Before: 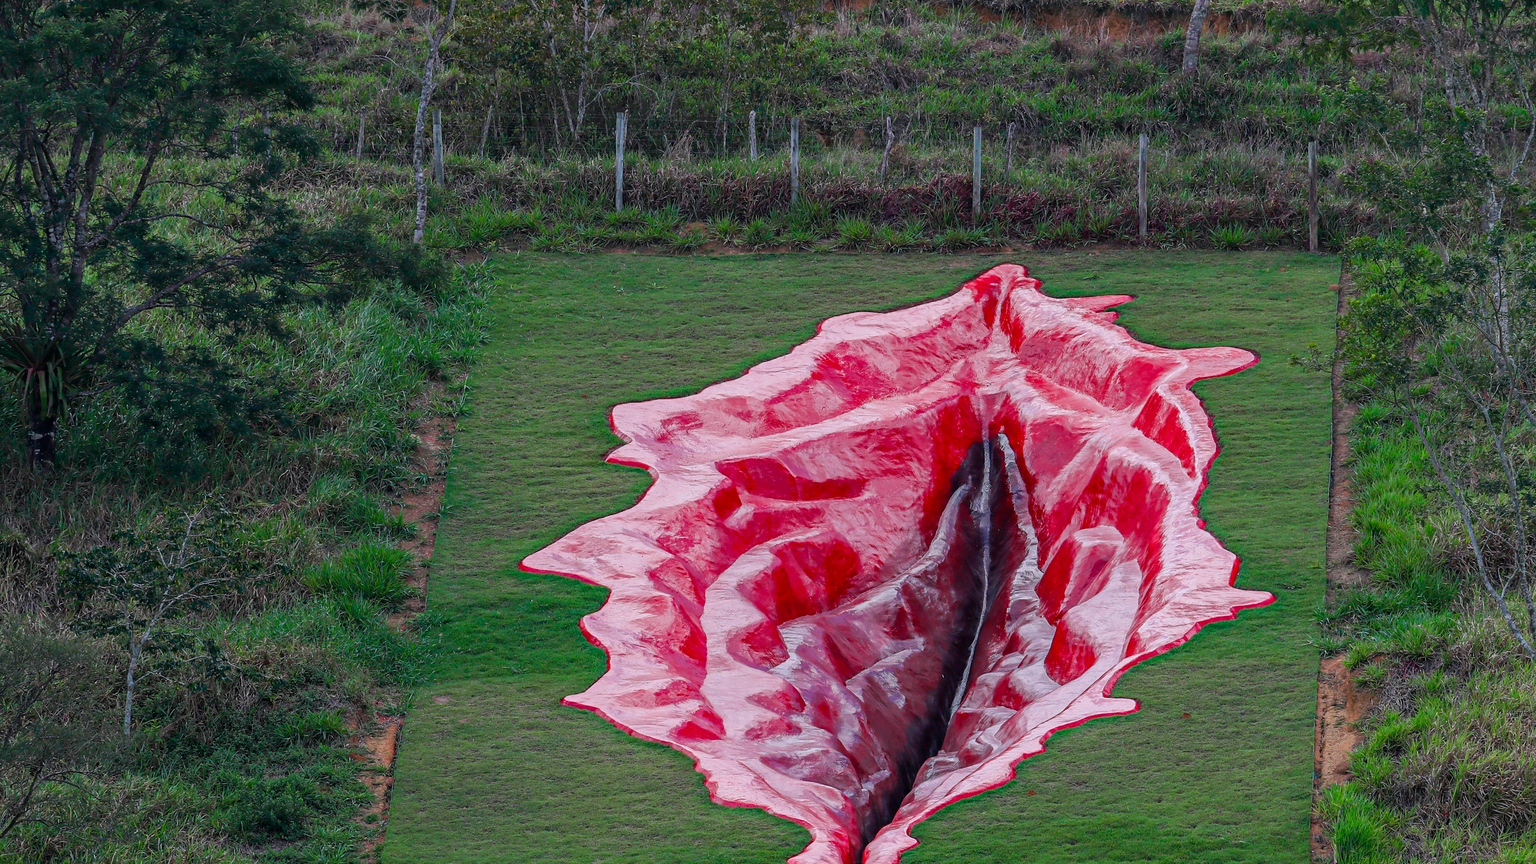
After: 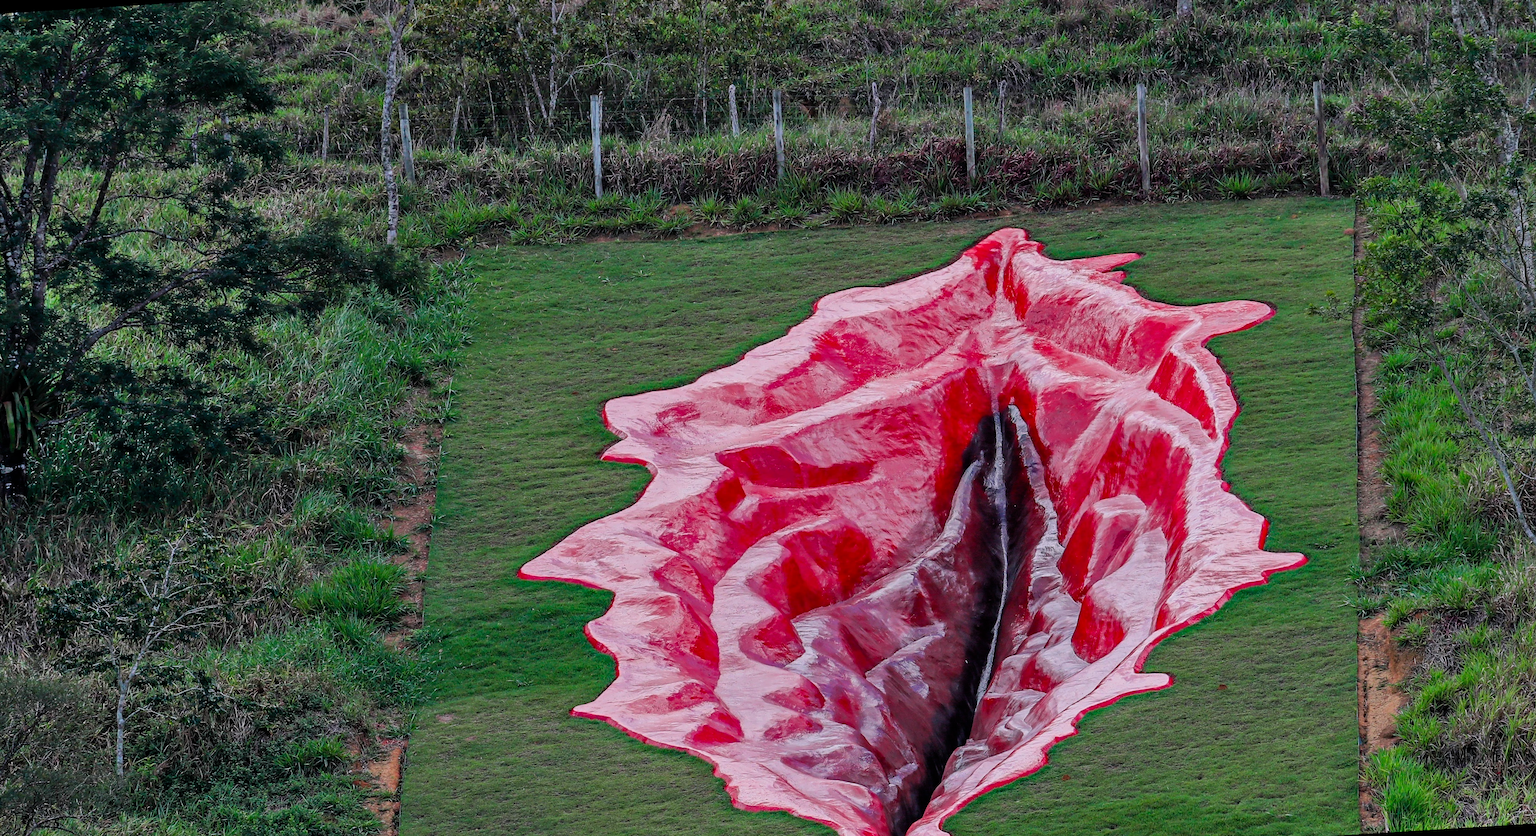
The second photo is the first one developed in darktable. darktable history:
white balance: emerald 1
filmic rgb: black relative exposure -12.8 EV, white relative exposure 2.8 EV, threshold 3 EV, target black luminance 0%, hardness 8.54, latitude 70.41%, contrast 1.133, shadows ↔ highlights balance -0.395%, color science v4 (2020), enable highlight reconstruction true
shadows and highlights: white point adjustment -3.64, highlights -63.34, highlights color adjustment 42%, soften with gaussian
rotate and perspective: rotation -3.52°, crop left 0.036, crop right 0.964, crop top 0.081, crop bottom 0.919
